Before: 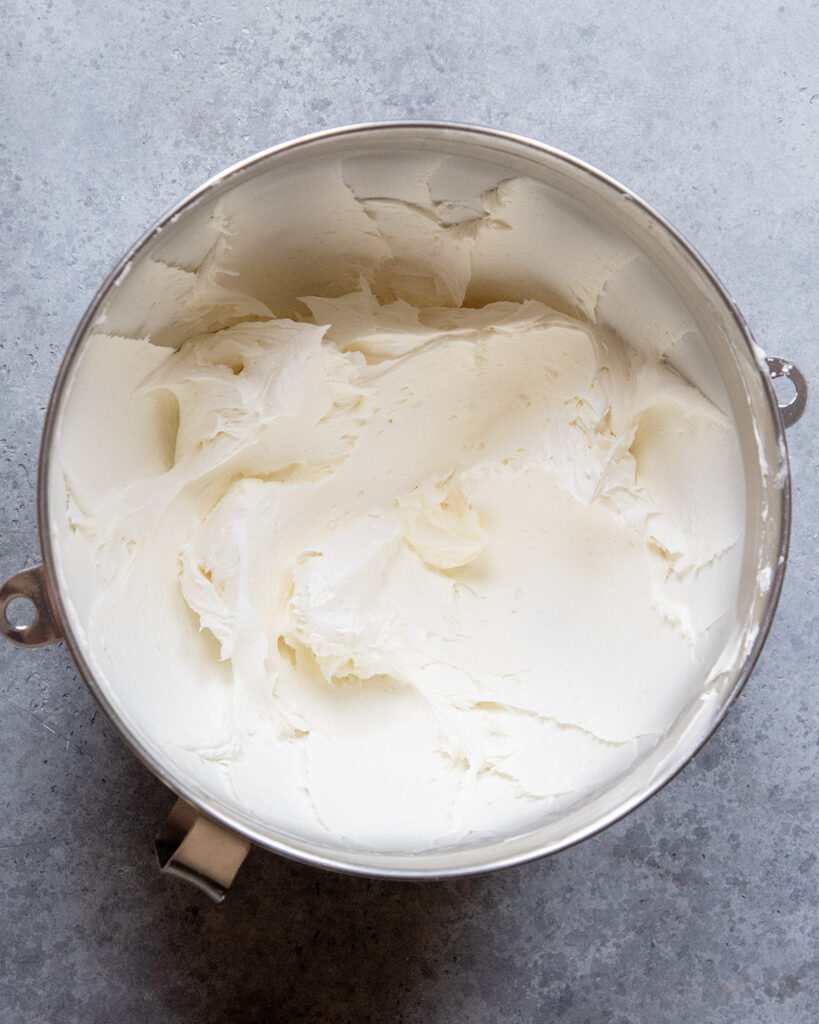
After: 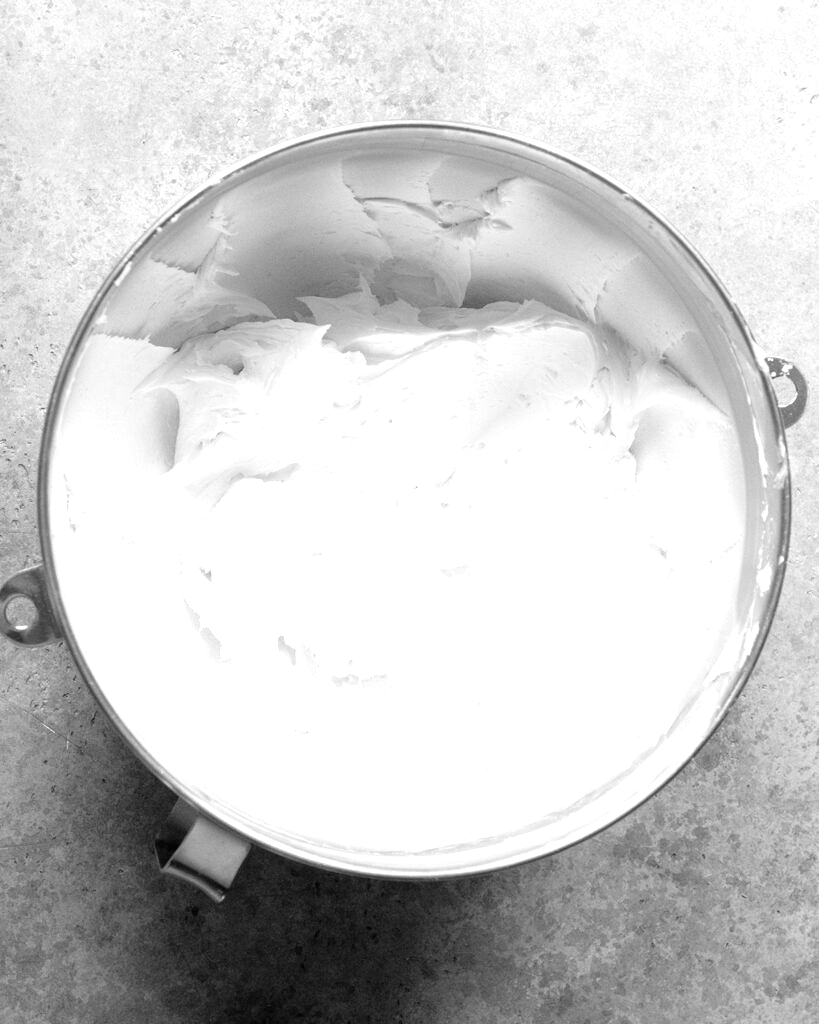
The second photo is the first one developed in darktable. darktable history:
monochrome: a -92.57, b 58.91
color balance rgb: linear chroma grading › global chroma 15%, perceptual saturation grading › global saturation 30%
exposure: black level correction 0, exposure 1 EV, compensate exposure bias true, compensate highlight preservation false
